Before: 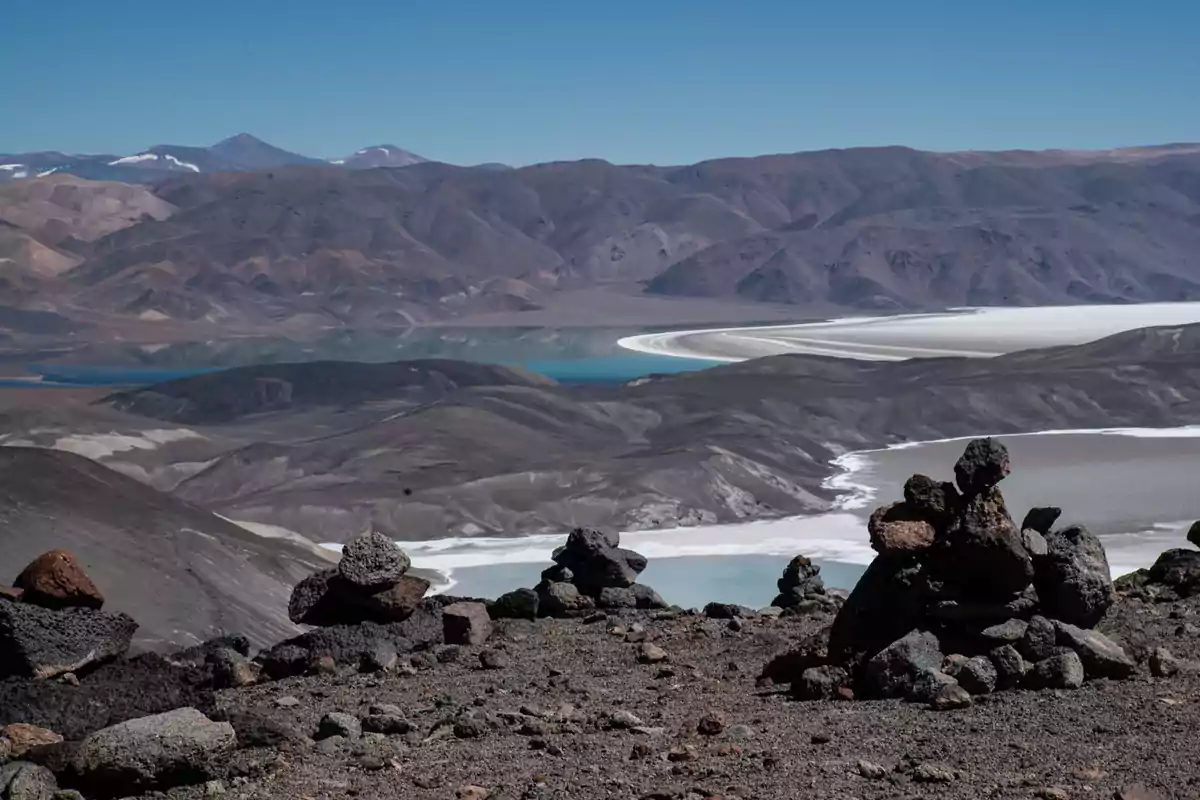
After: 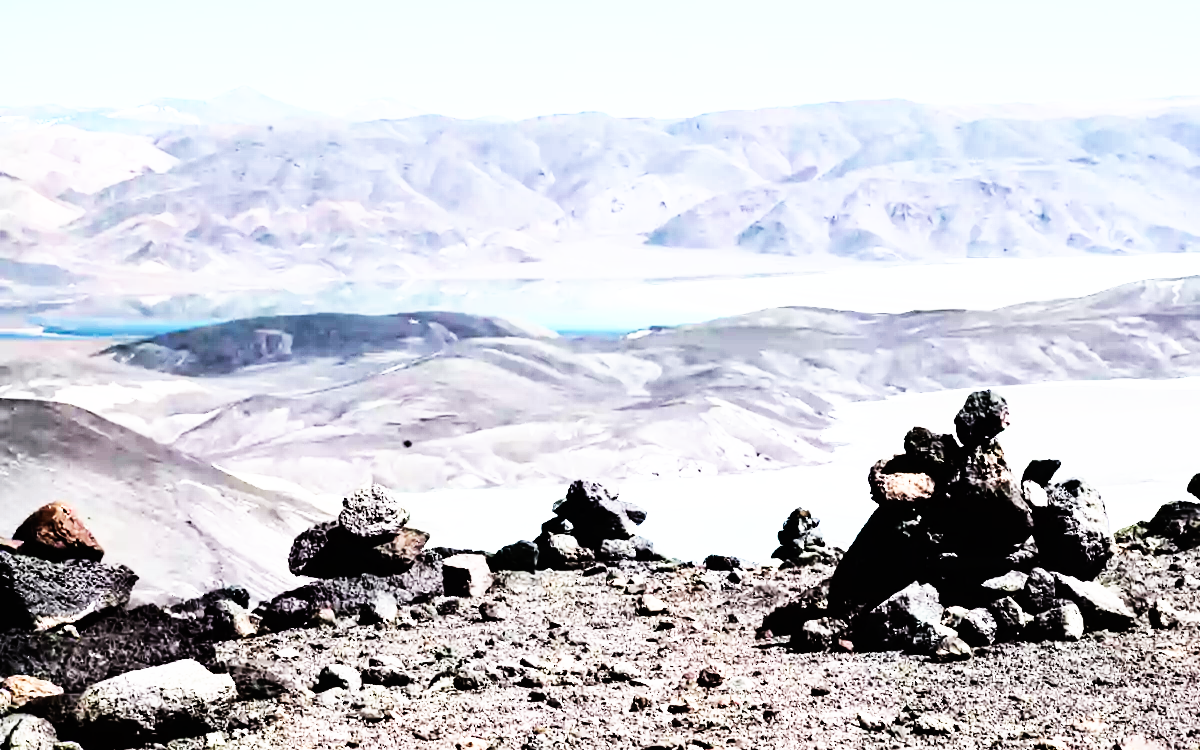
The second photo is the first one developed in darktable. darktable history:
white balance: red 0.978, blue 0.999
rgb curve: curves: ch0 [(0, 0) (0.21, 0.15) (0.24, 0.21) (0.5, 0.75) (0.75, 0.96) (0.89, 0.99) (1, 1)]; ch1 [(0, 0.02) (0.21, 0.13) (0.25, 0.2) (0.5, 0.67) (0.75, 0.9) (0.89, 0.97) (1, 1)]; ch2 [(0, 0.02) (0.21, 0.13) (0.25, 0.2) (0.5, 0.67) (0.75, 0.9) (0.89, 0.97) (1, 1)], compensate middle gray true
base curve: curves: ch0 [(0, 0) (0.007, 0.004) (0.027, 0.03) (0.046, 0.07) (0.207, 0.54) (0.442, 0.872) (0.673, 0.972) (1, 1)], preserve colors none
exposure: black level correction 0, exposure 0.7 EV, compensate exposure bias true, compensate highlight preservation false
crop and rotate: top 6.25%
